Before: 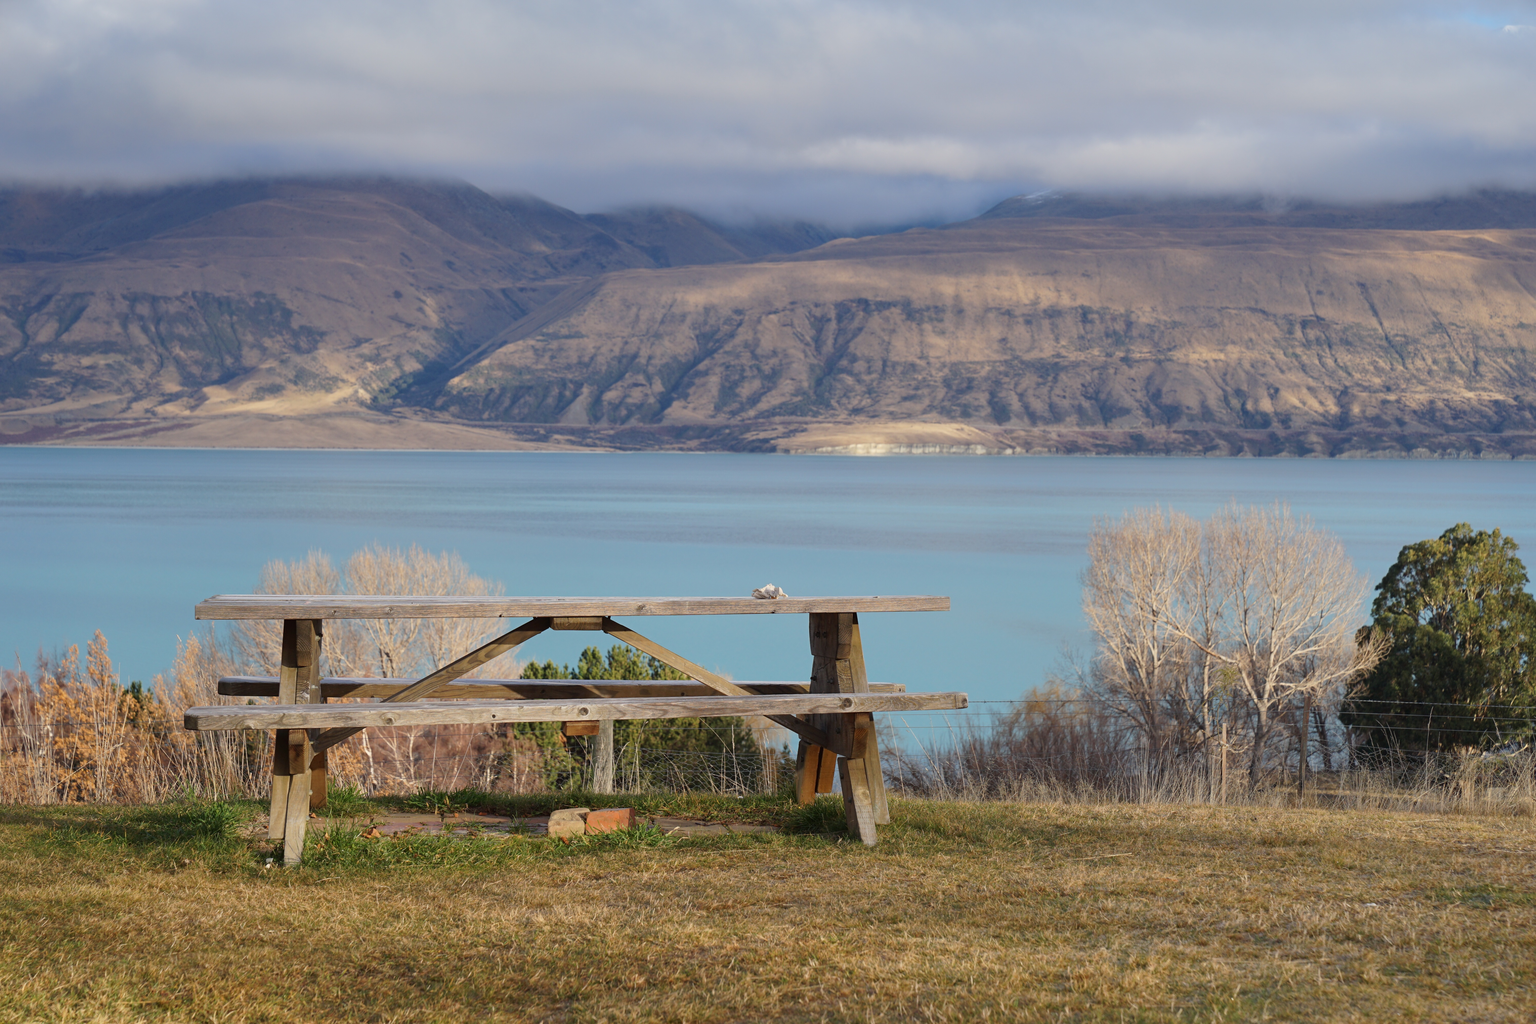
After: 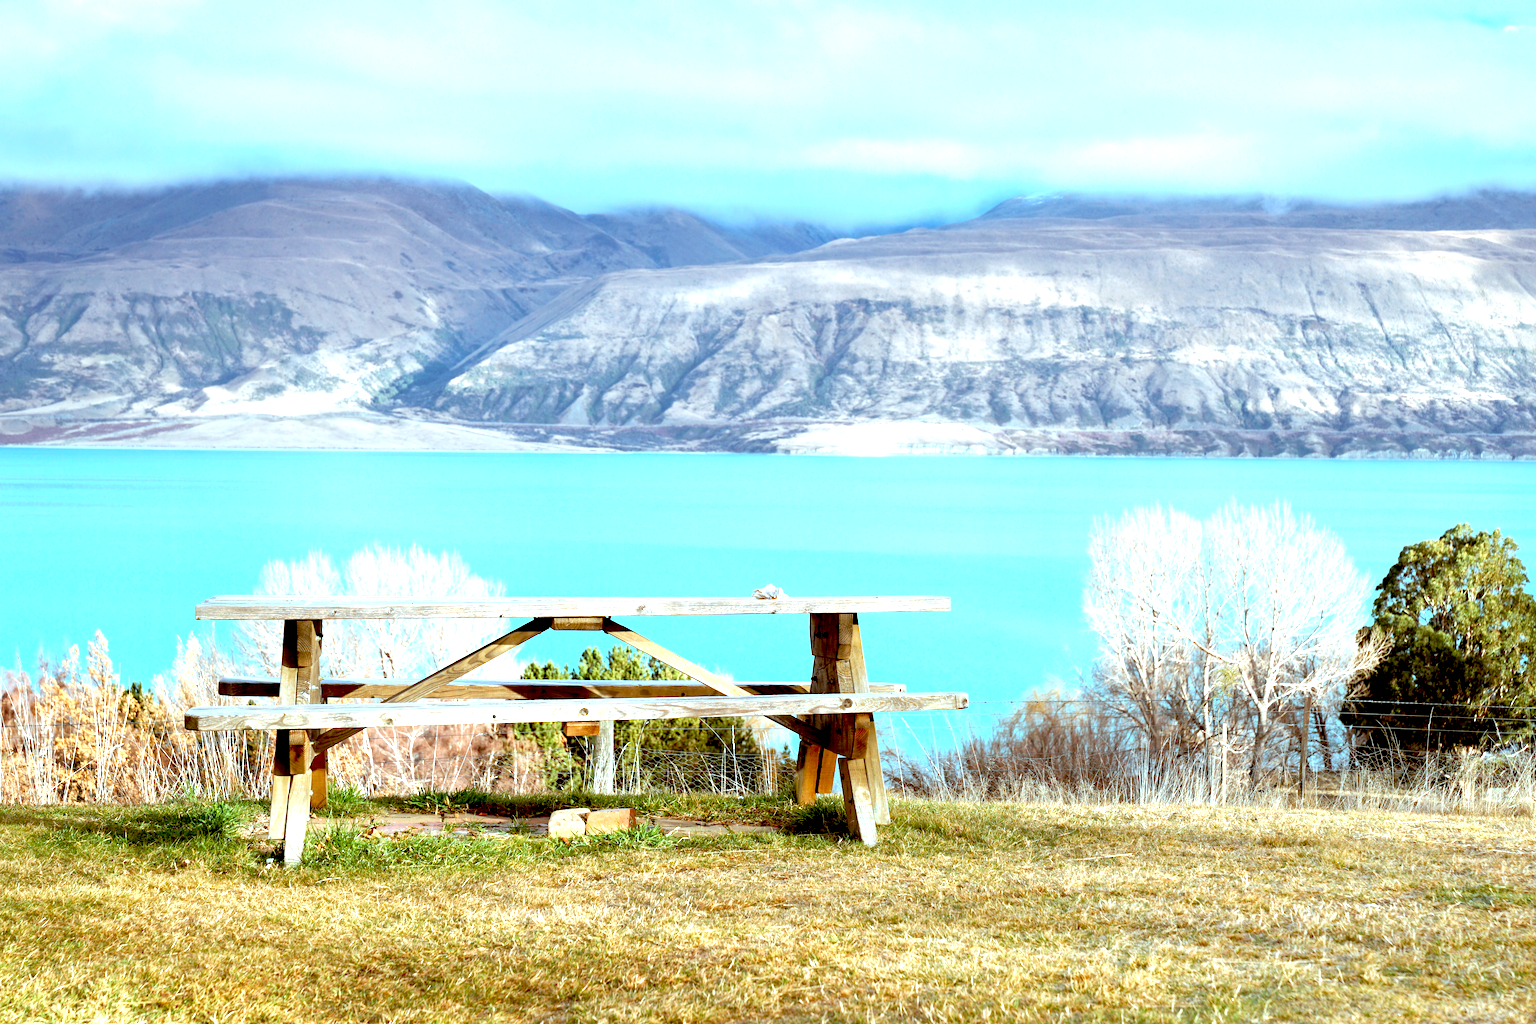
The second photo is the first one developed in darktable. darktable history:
exposure: black level correction 0.016, exposure 1.774 EV, compensate highlight preservation false
color correction: highlights a* -14.62, highlights b* -16.22, shadows a* 10.12, shadows b* 29.4
